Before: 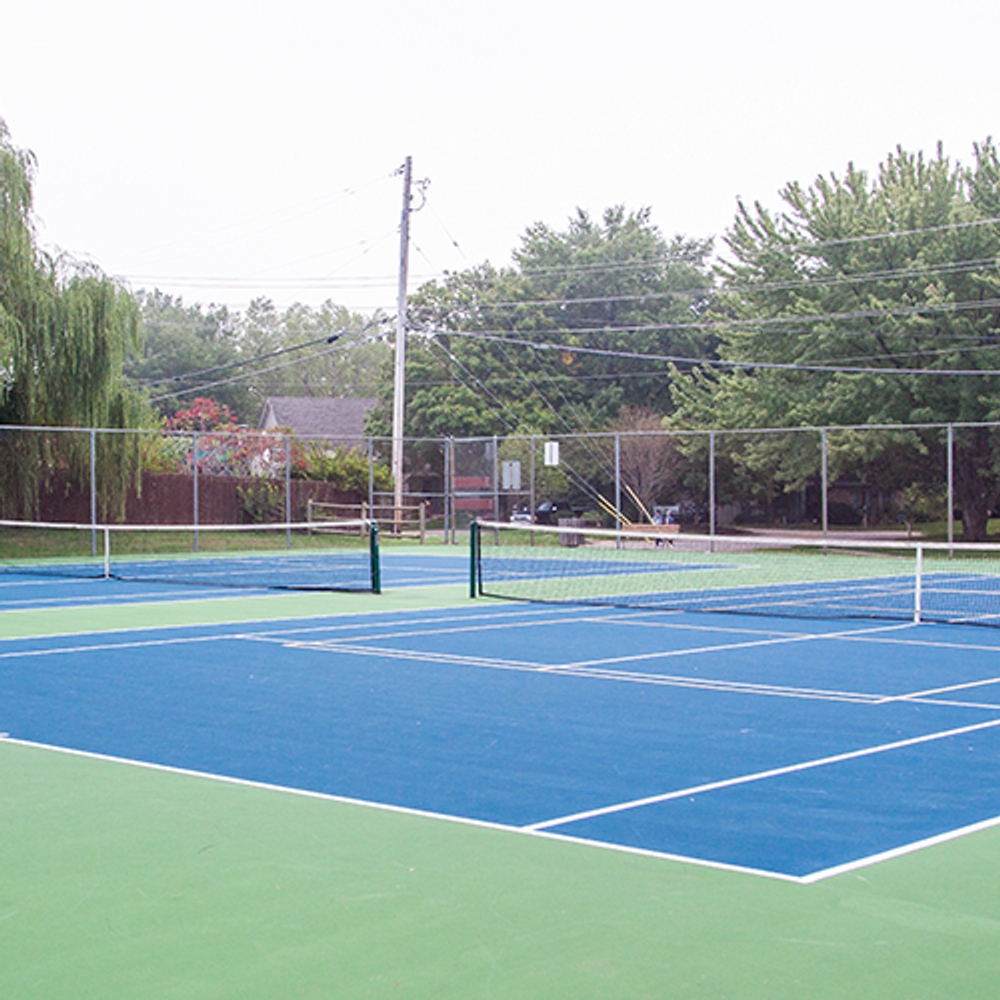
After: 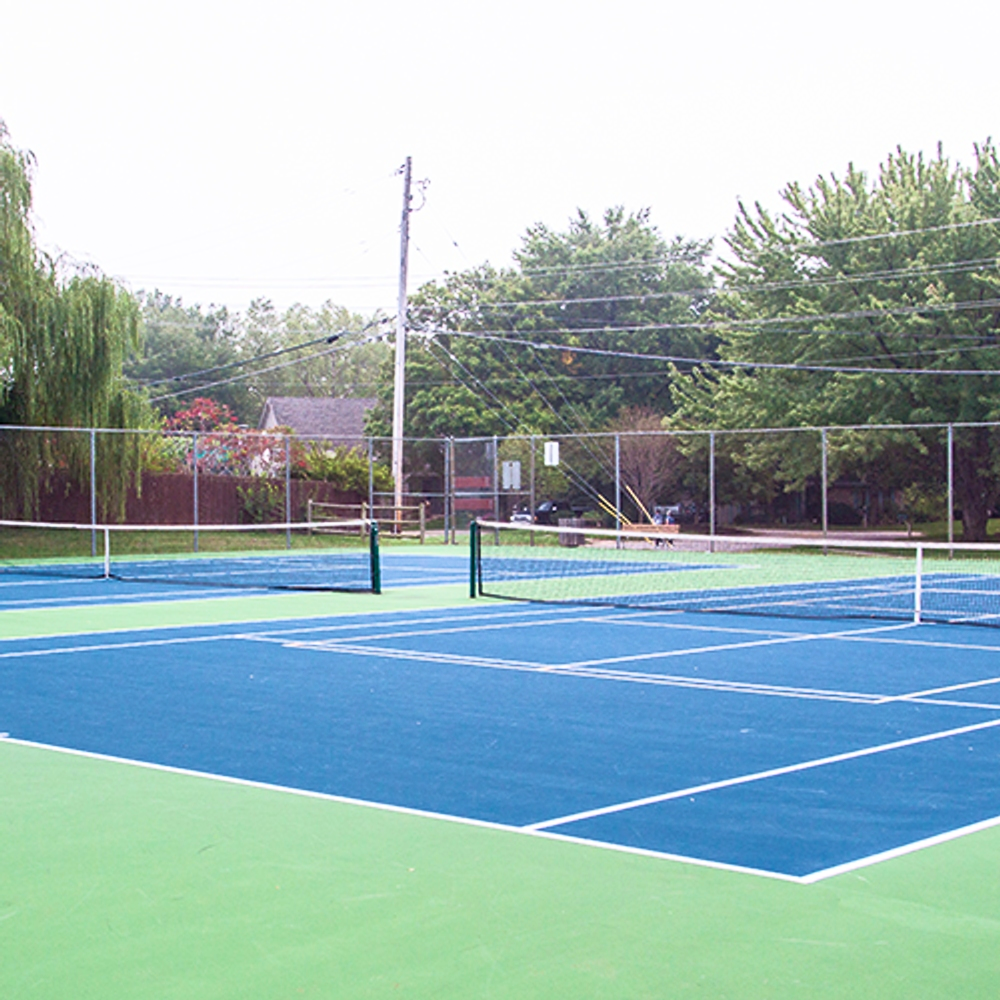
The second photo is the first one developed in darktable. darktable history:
velvia: on, module defaults
base curve: curves: ch0 [(0, 0) (0.257, 0.25) (0.482, 0.586) (0.757, 0.871) (1, 1)]
